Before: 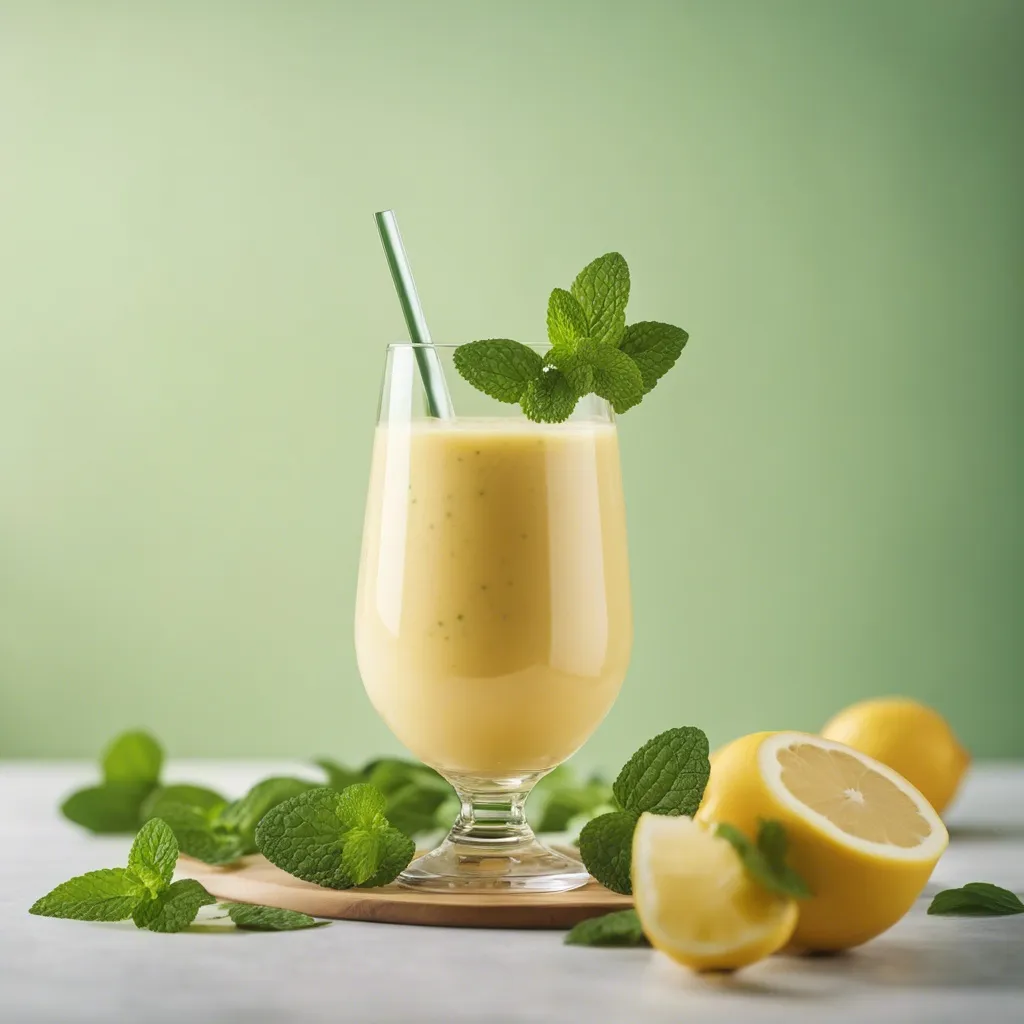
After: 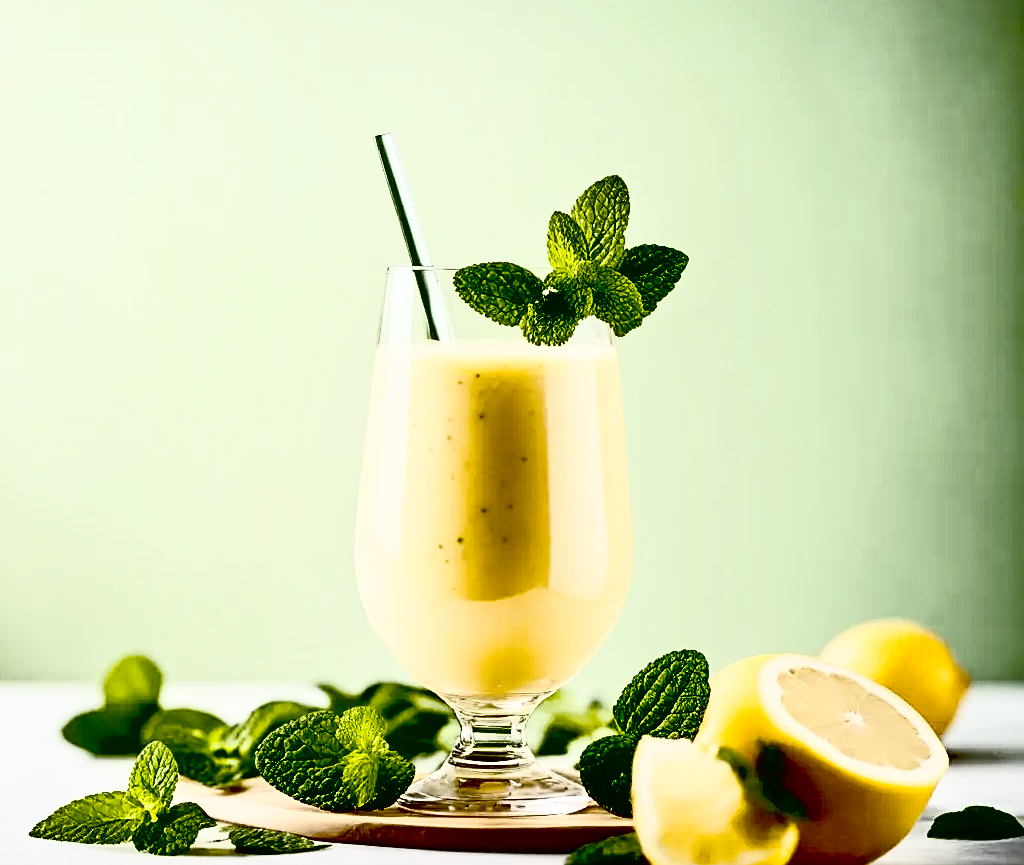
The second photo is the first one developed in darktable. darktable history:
tone equalizer: edges refinement/feathering 500, mask exposure compensation -1.57 EV, preserve details no
crop: top 7.567%, bottom 7.897%
exposure: black level correction 0.098, exposure -0.09 EV, compensate highlight preservation false
local contrast: mode bilateral grid, contrast 99, coarseness 100, detail 89%, midtone range 0.2
contrast equalizer: y [[0.545, 0.572, 0.59, 0.59, 0.571, 0.545], [0.5 ×6], [0.5 ×6], [0 ×6], [0 ×6]]
contrast brightness saturation: contrast 0.569, brightness 0.574, saturation -0.342
sharpen: on, module defaults
